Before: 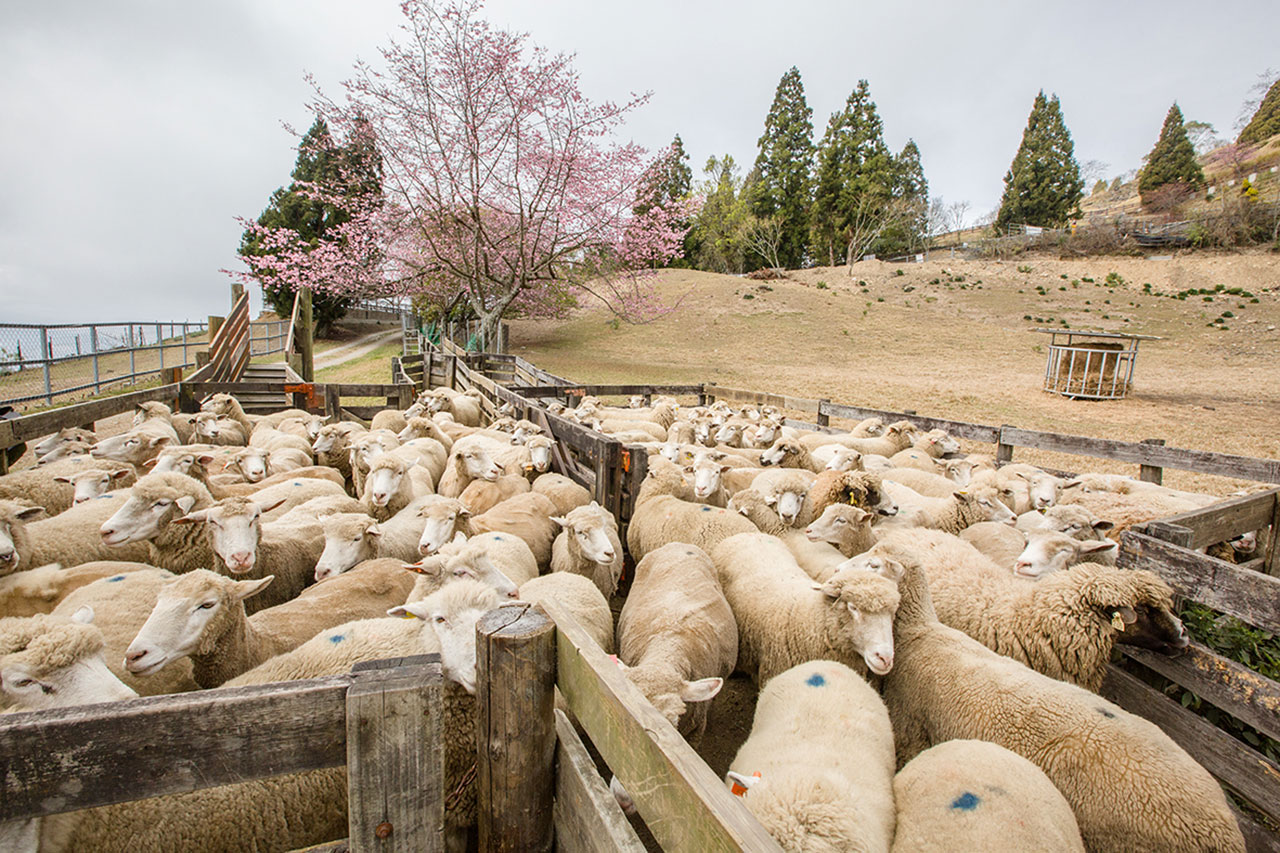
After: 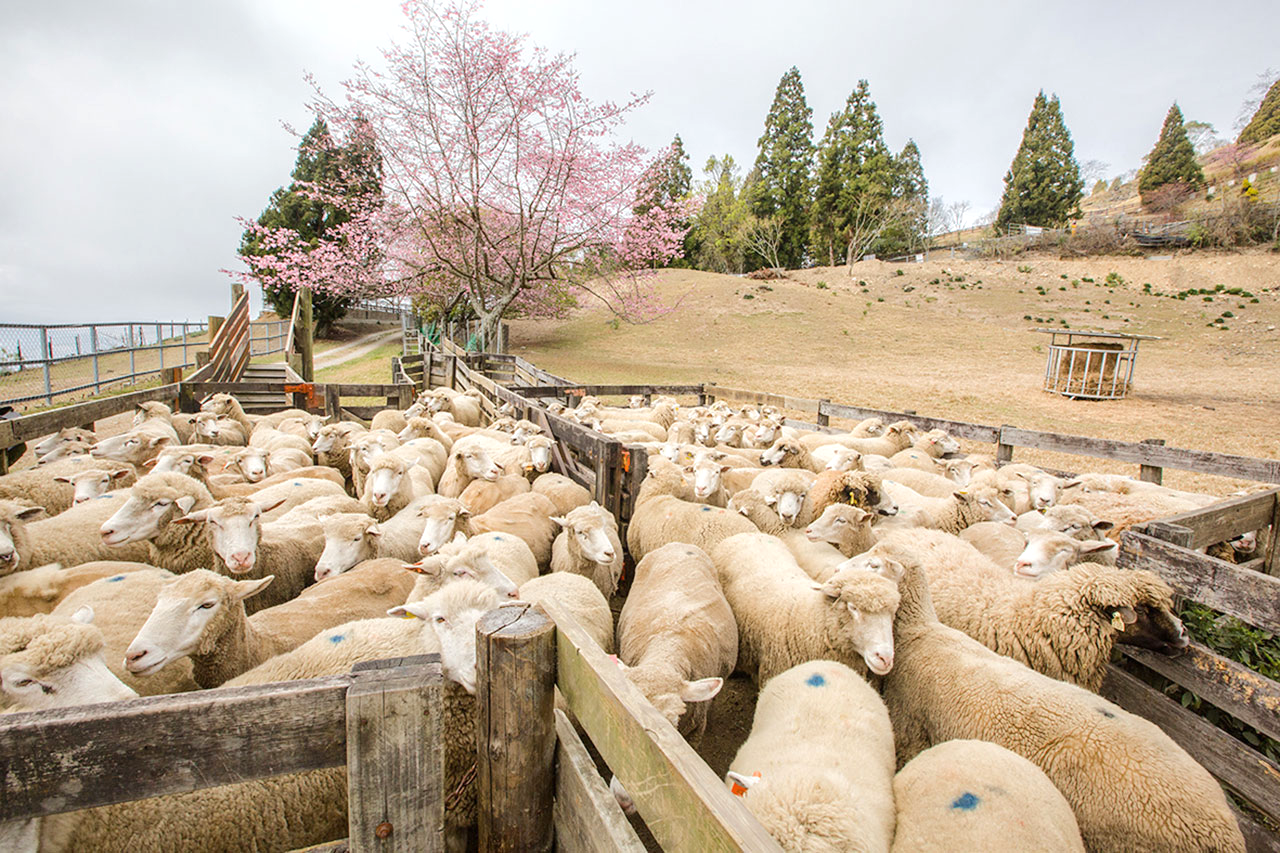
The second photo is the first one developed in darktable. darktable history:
bloom: size 3%, threshold 100%, strength 0%
exposure: black level correction 0, exposure 0.2 EV, compensate exposure bias true, compensate highlight preservation false
base curve: curves: ch0 [(0, 0) (0.262, 0.32) (0.722, 0.705) (1, 1)]
